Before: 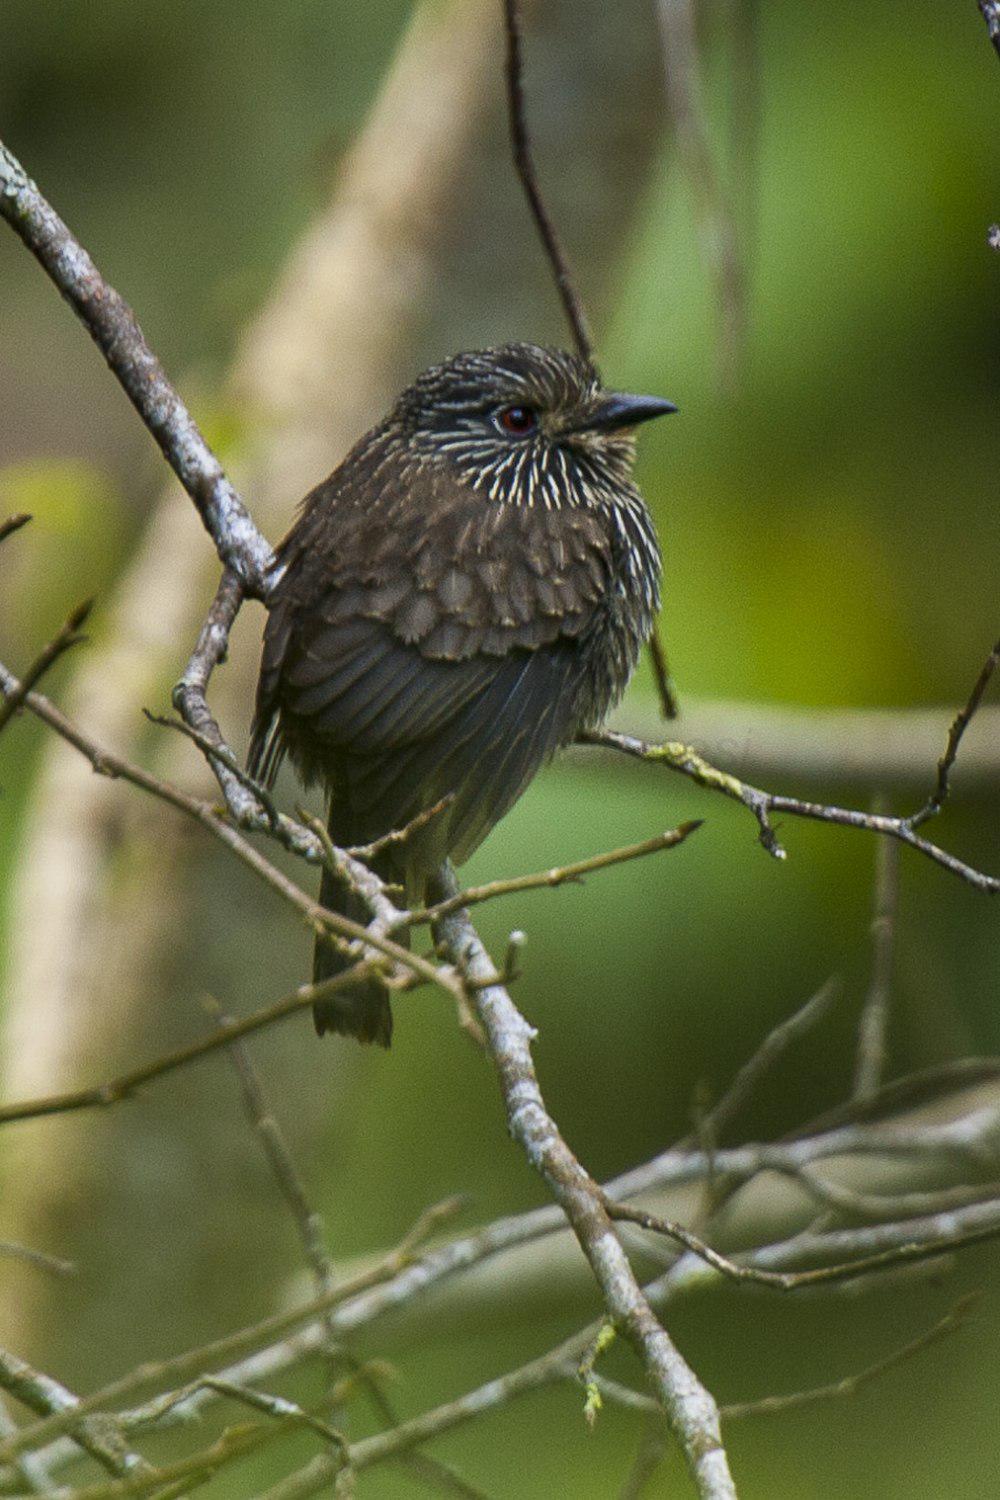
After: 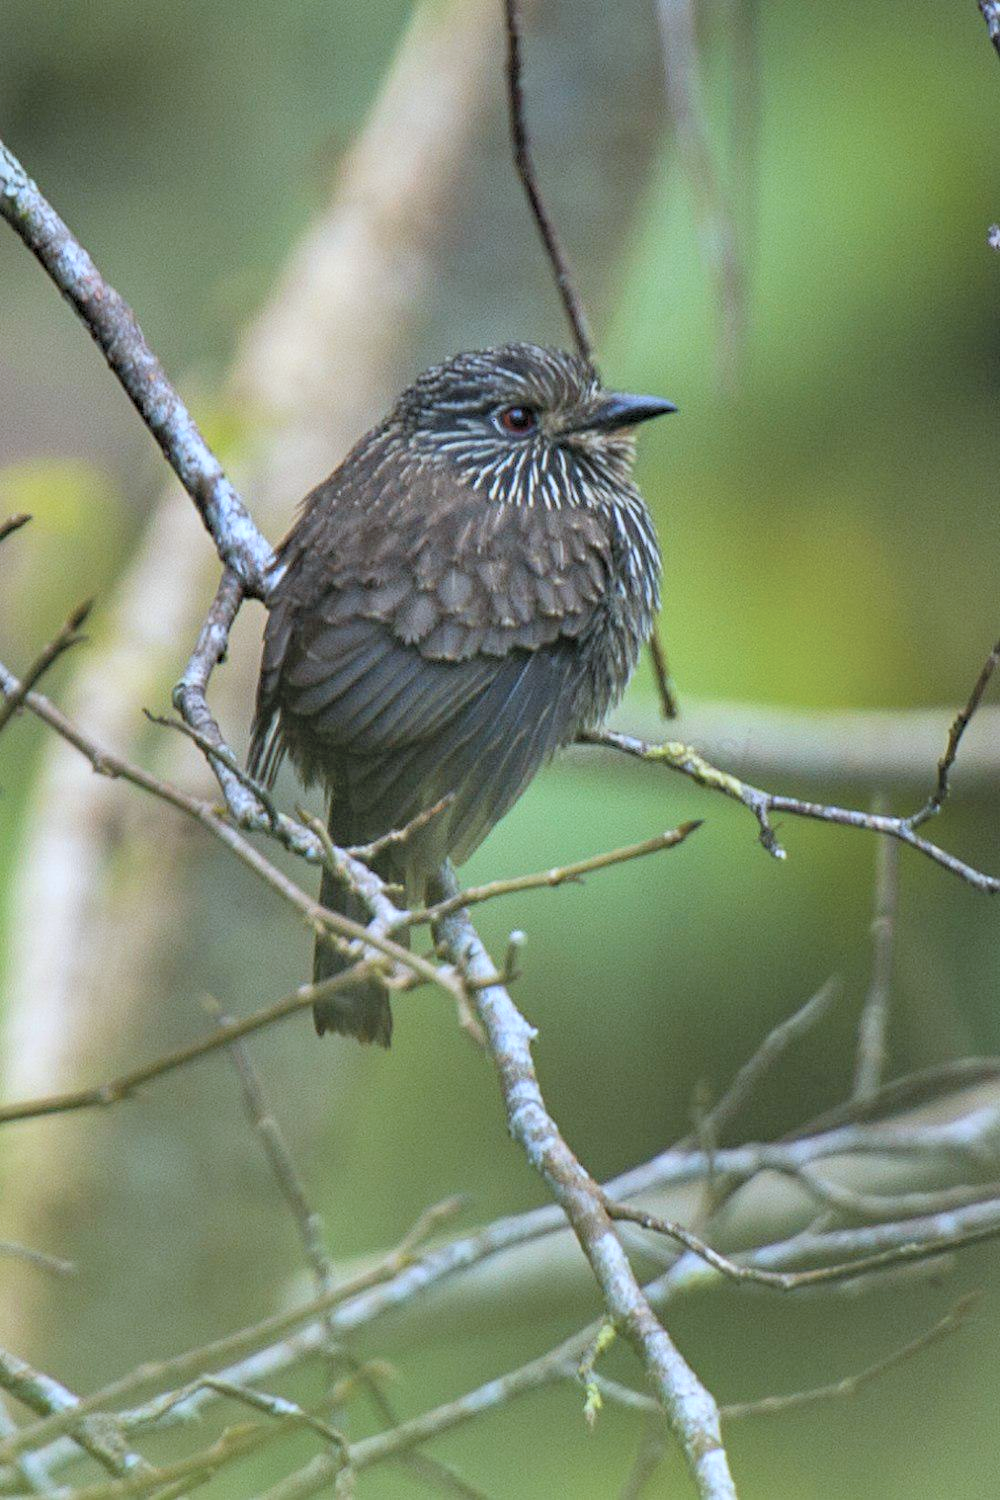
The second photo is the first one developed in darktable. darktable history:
color correction: highlights a* -2.24, highlights b* -18.1
haze removal: compatibility mode true, adaptive false
contrast brightness saturation: brightness 0.28
